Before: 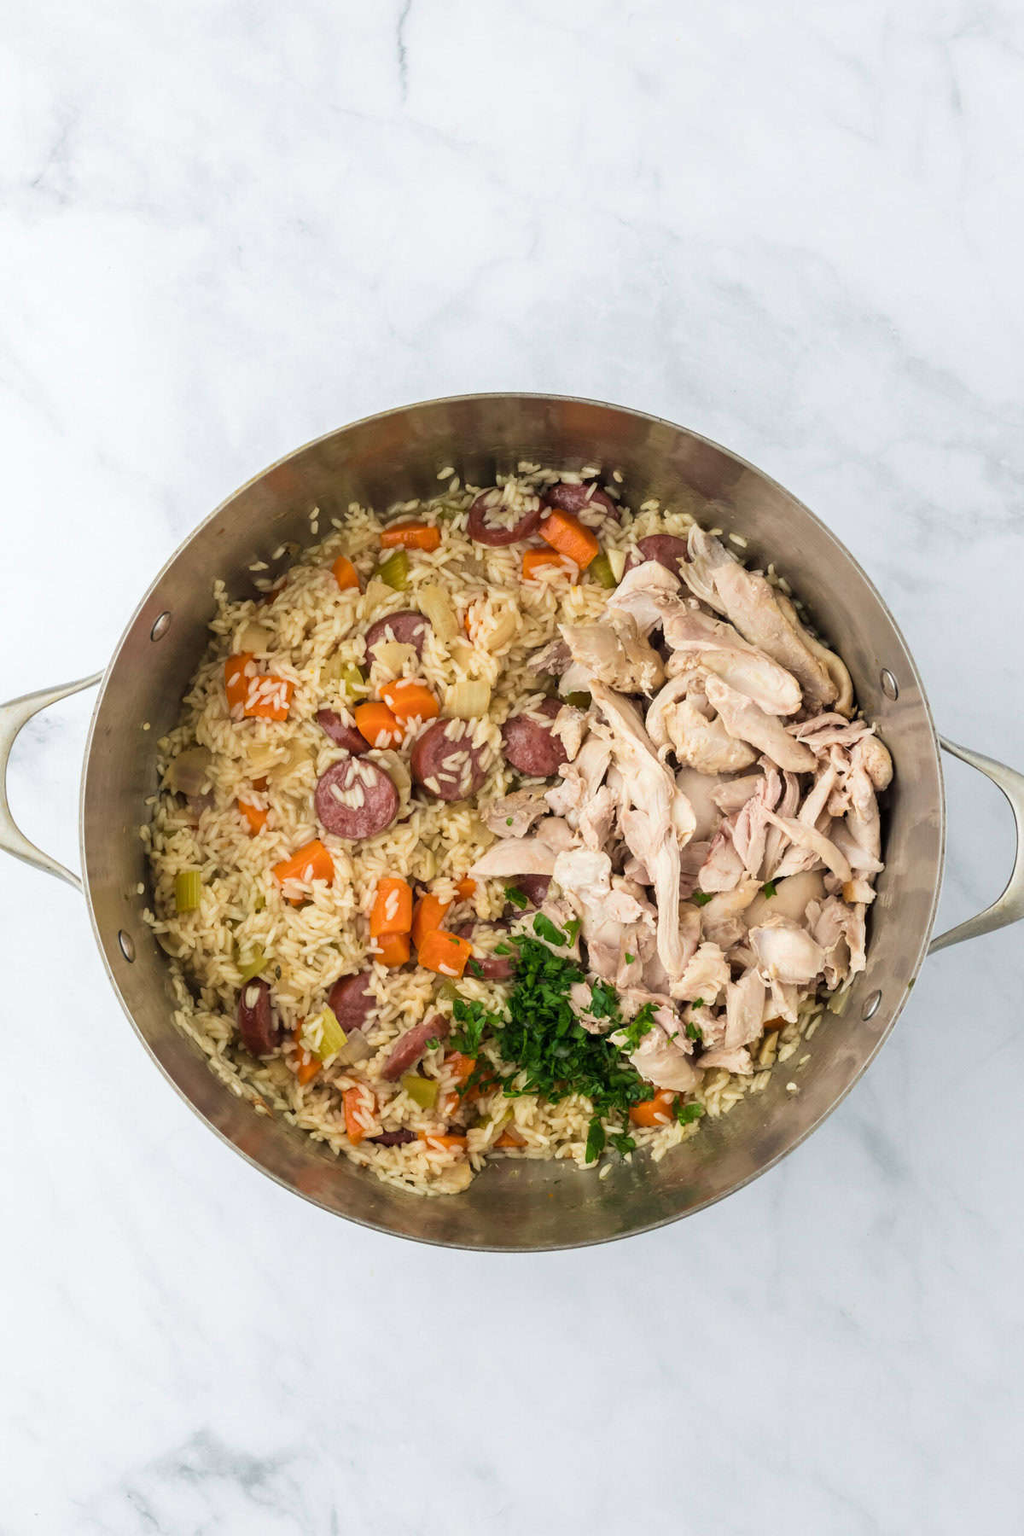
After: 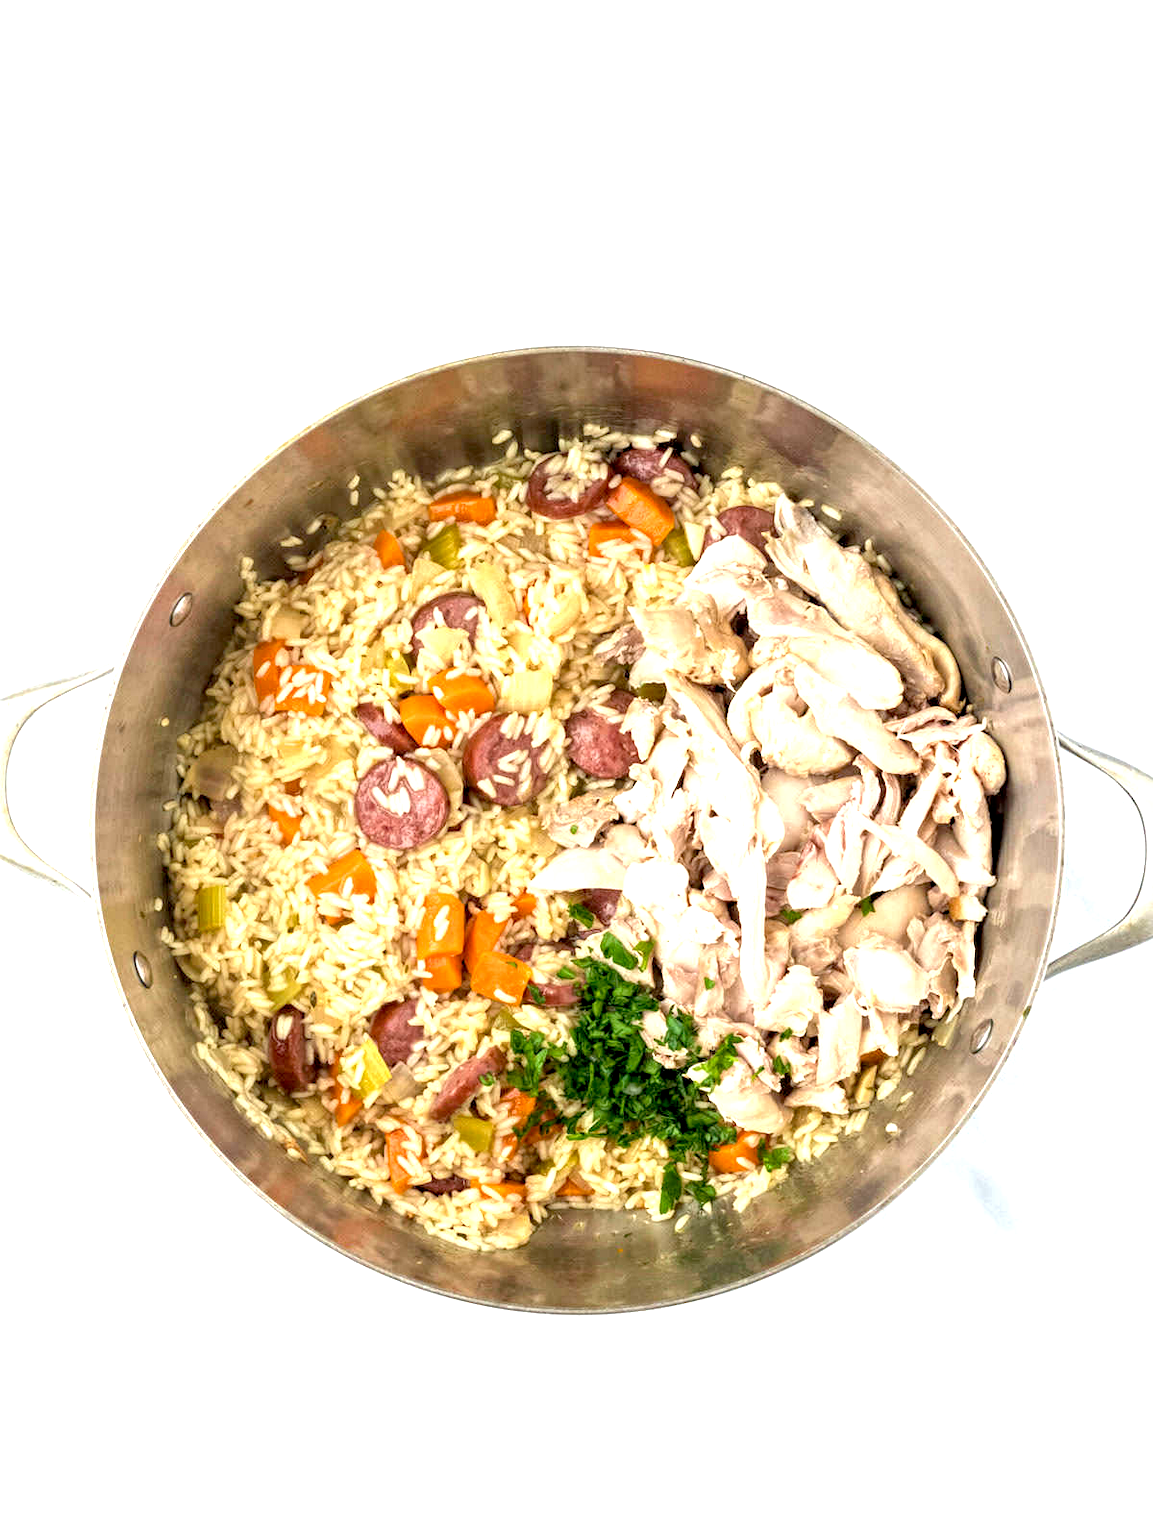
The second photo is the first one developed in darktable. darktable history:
crop and rotate: top 5.585%, bottom 5.599%
exposure: black level correction 0.008, exposure 0.981 EV, compensate highlight preservation false
local contrast: highlights 93%, shadows 86%, detail 160%, midtone range 0.2
